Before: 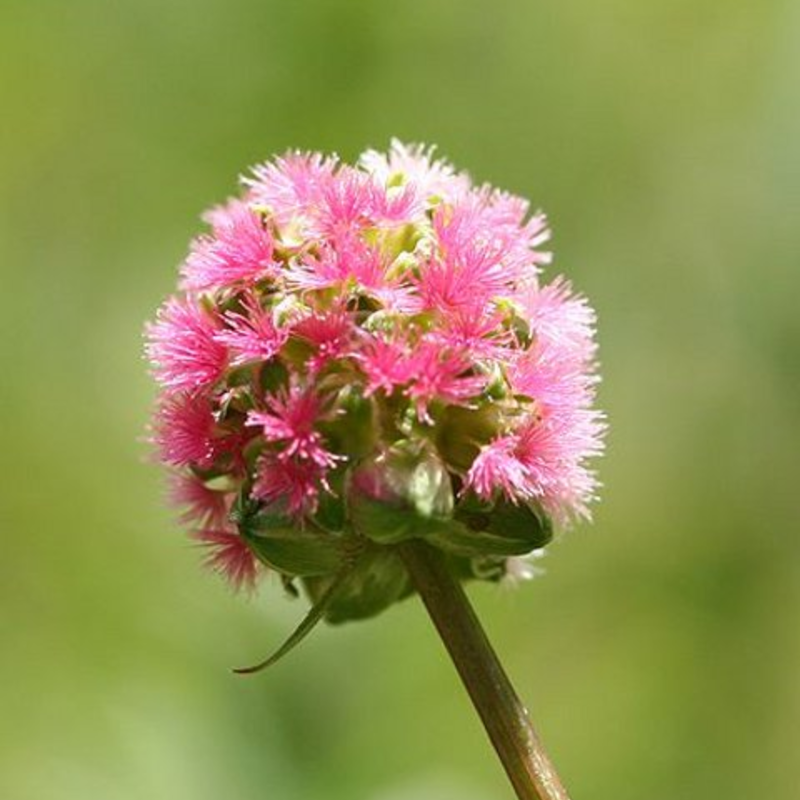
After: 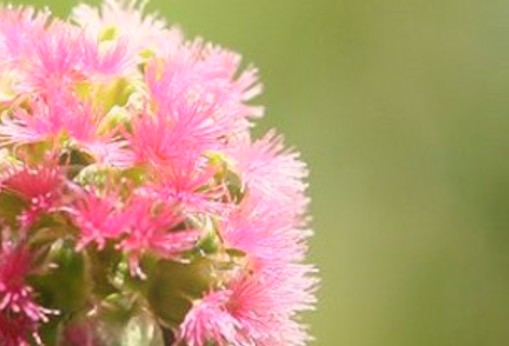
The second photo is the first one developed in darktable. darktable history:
crop: left 36.005%, top 18.293%, right 0.31%, bottom 38.444%
exposure: exposure -0.151 EV, compensate highlight preservation false
bloom: threshold 82.5%, strength 16.25%
color correction: highlights a* 3.84, highlights b* 5.07
